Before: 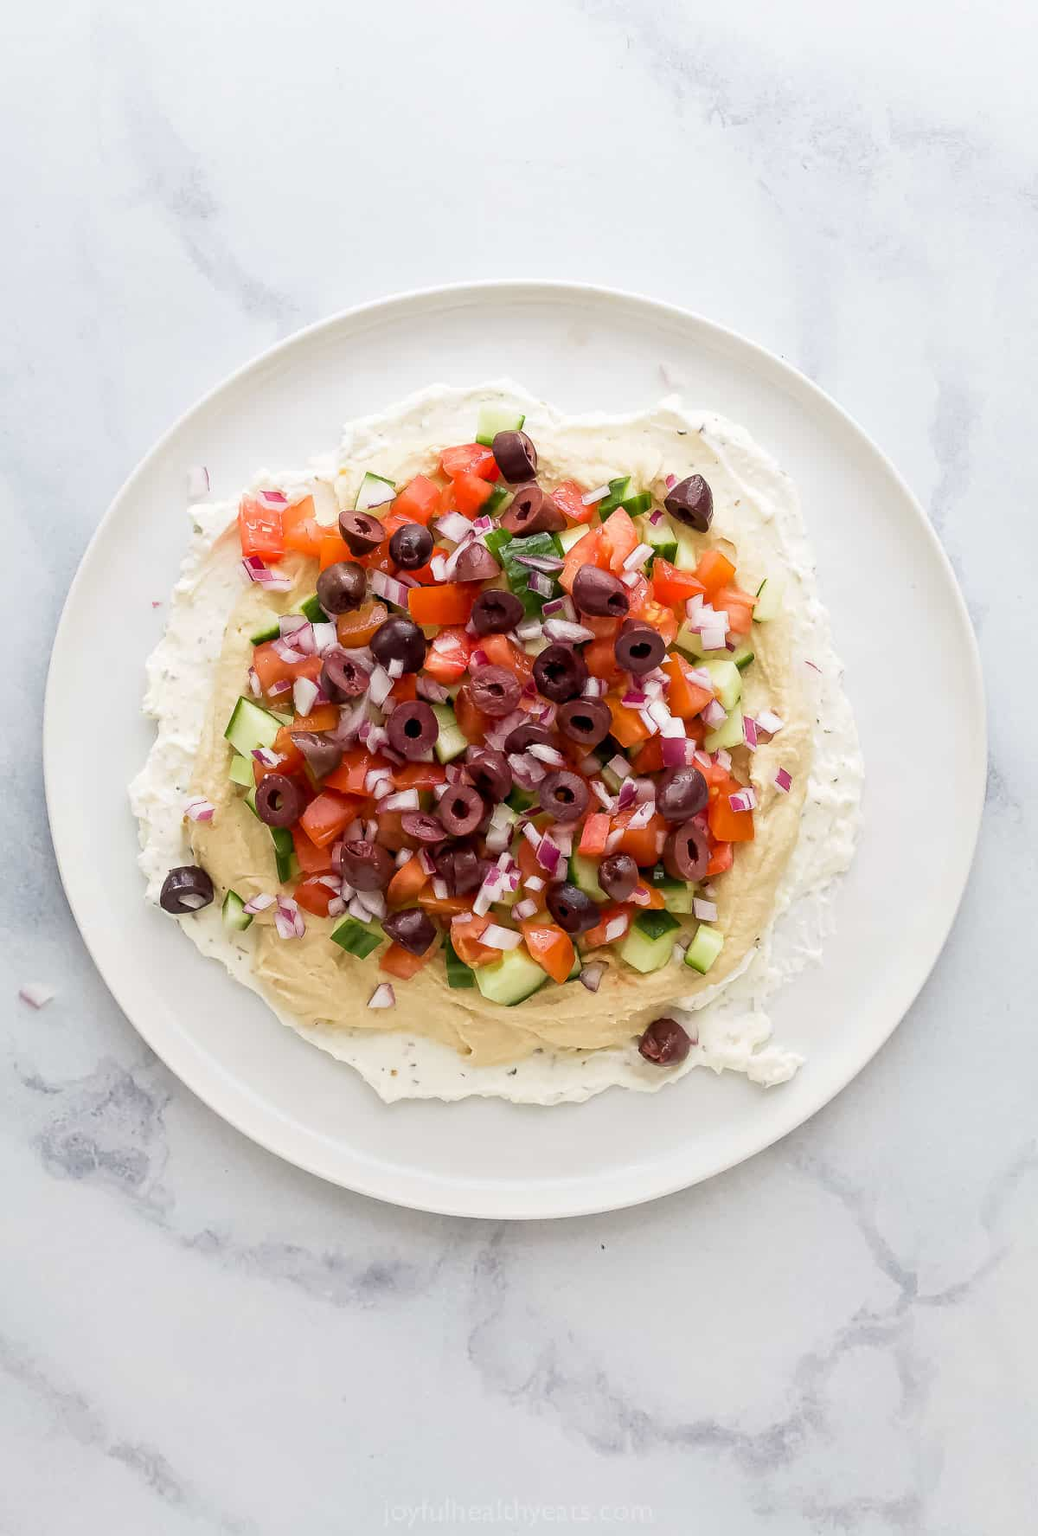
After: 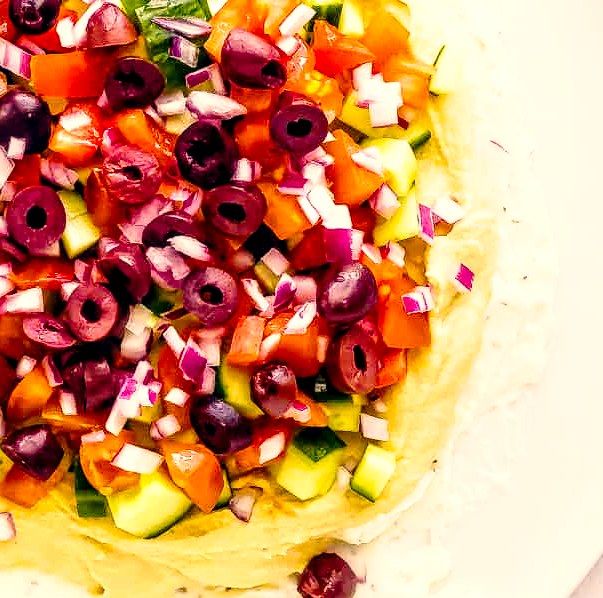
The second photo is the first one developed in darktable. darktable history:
local contrast: highlights 60%, shadows 60%, detail 160%
crop: left 36.759%, top 35.206%, right 12.953%, bottom 31.078%
color correction: highlights a* 10.34, highlights b* 13.92, shadows a* -10.2, shadows b* -14.91
color balance rgb: shadows lift › chroma 6.257%, shadows lift › hue 304.93°, linear chroma grading › global chroma 14.951%, perceptual saturation grading › global saturation 25.153%, global vibrance 22.819%
exposure: compensate highlight preservation false
base curve: curves: ch0 [(0, 0) (0.028, 0.03) (0.121, 0.232) (0.46, 0.748) (0.859, 0.968) (1, 1)], preserve colors none
shadows and highlights: shadows 12.88, white point adjustment 1.22, highlights -1.77, soften with gaussian
